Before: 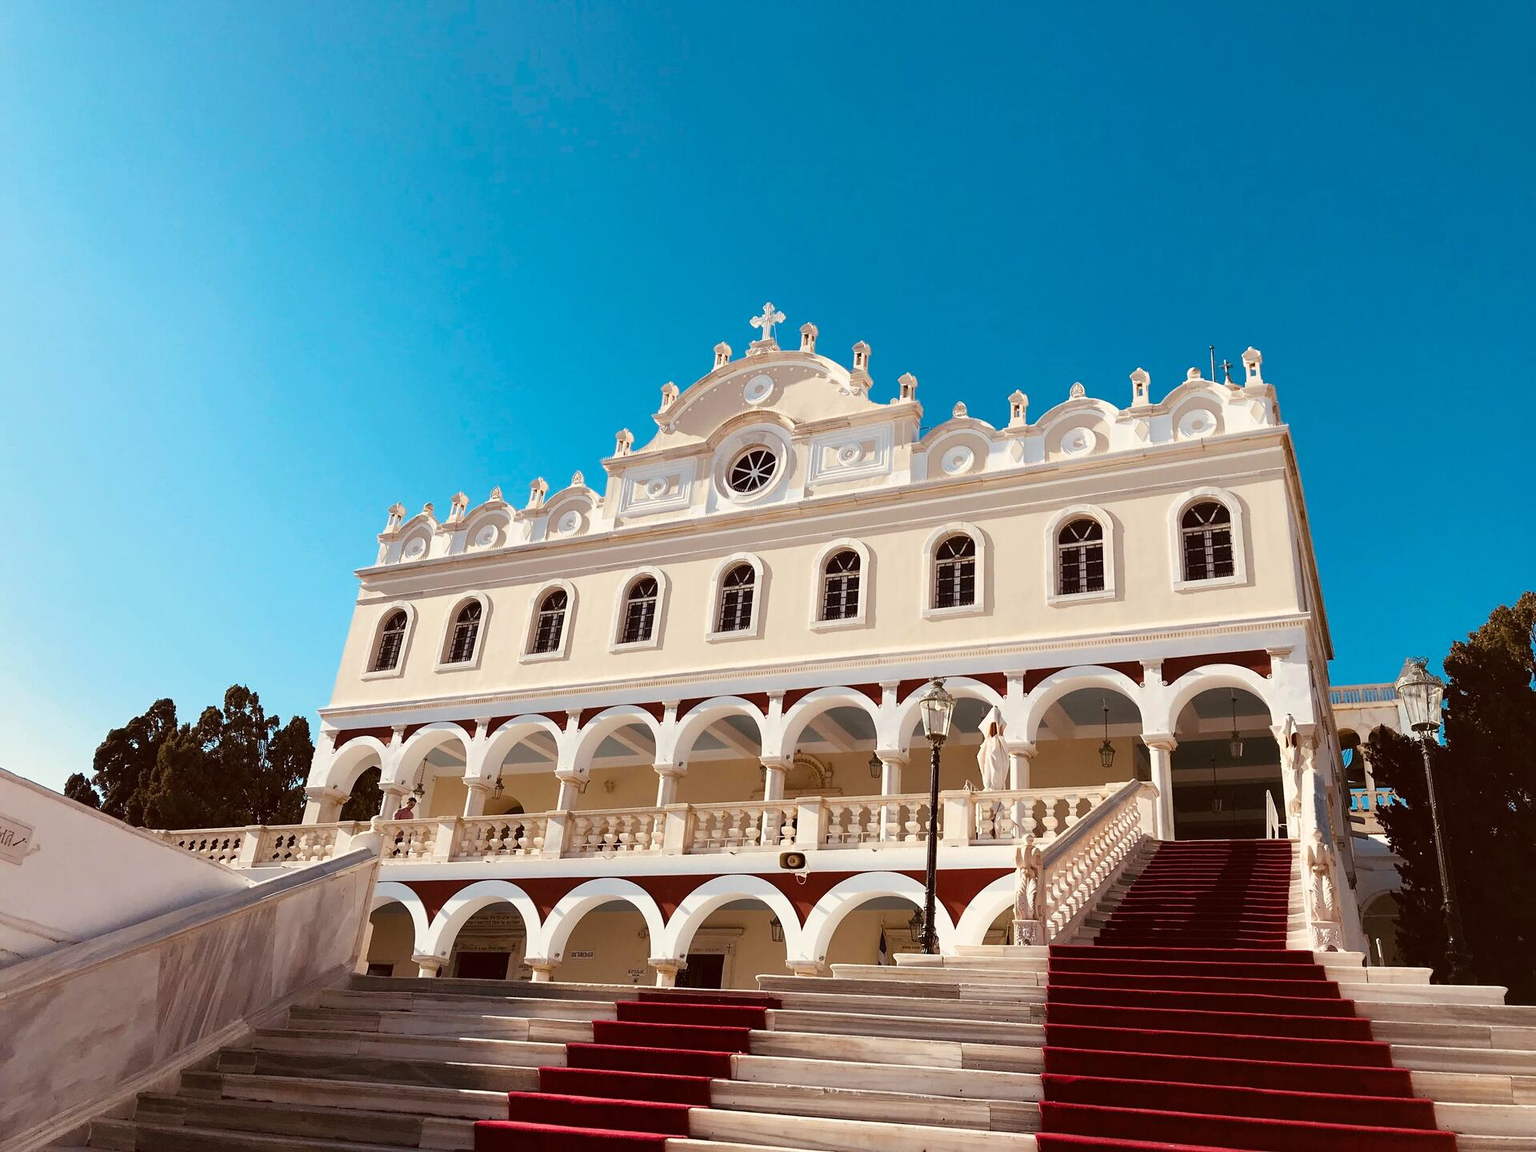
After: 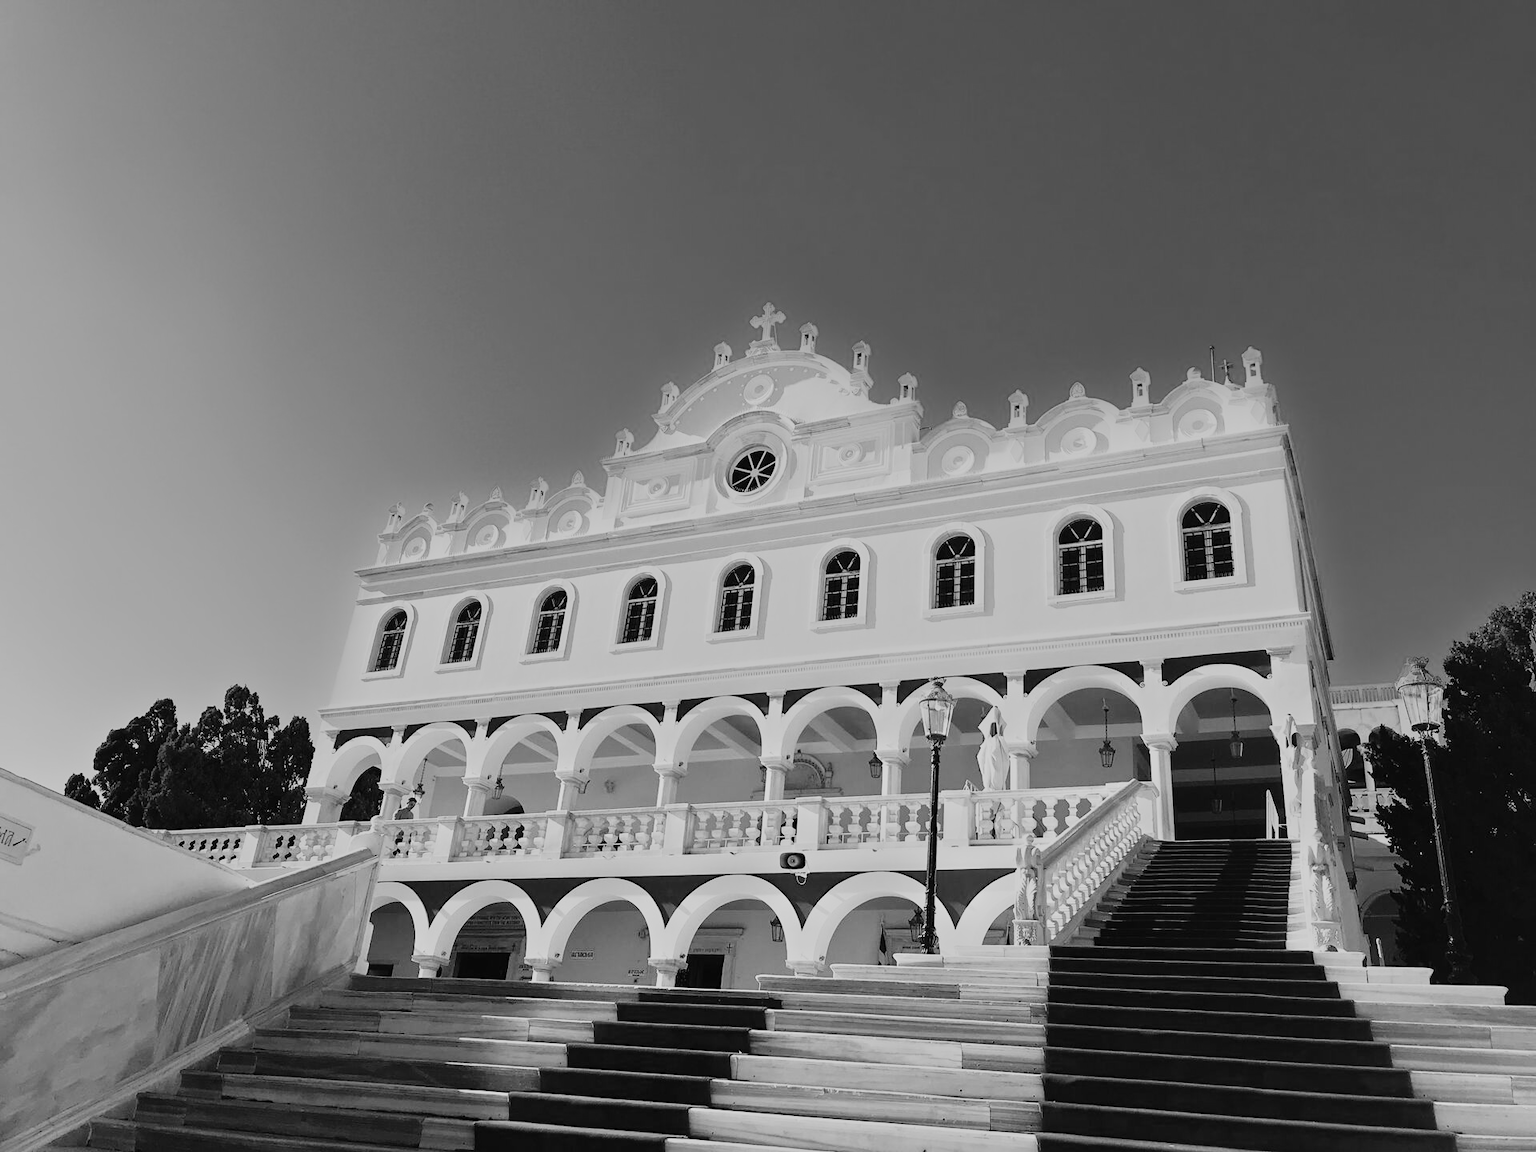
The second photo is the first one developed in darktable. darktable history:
base curve: curves: ch0 [(0, 0) (0.028, 0.03) (0.121, 0.232) (0.46, 0.748) (0.859, 0.968) (1, 1)], preserve colors none
monochrome: a 79.32, b 81.83, size 1.1
